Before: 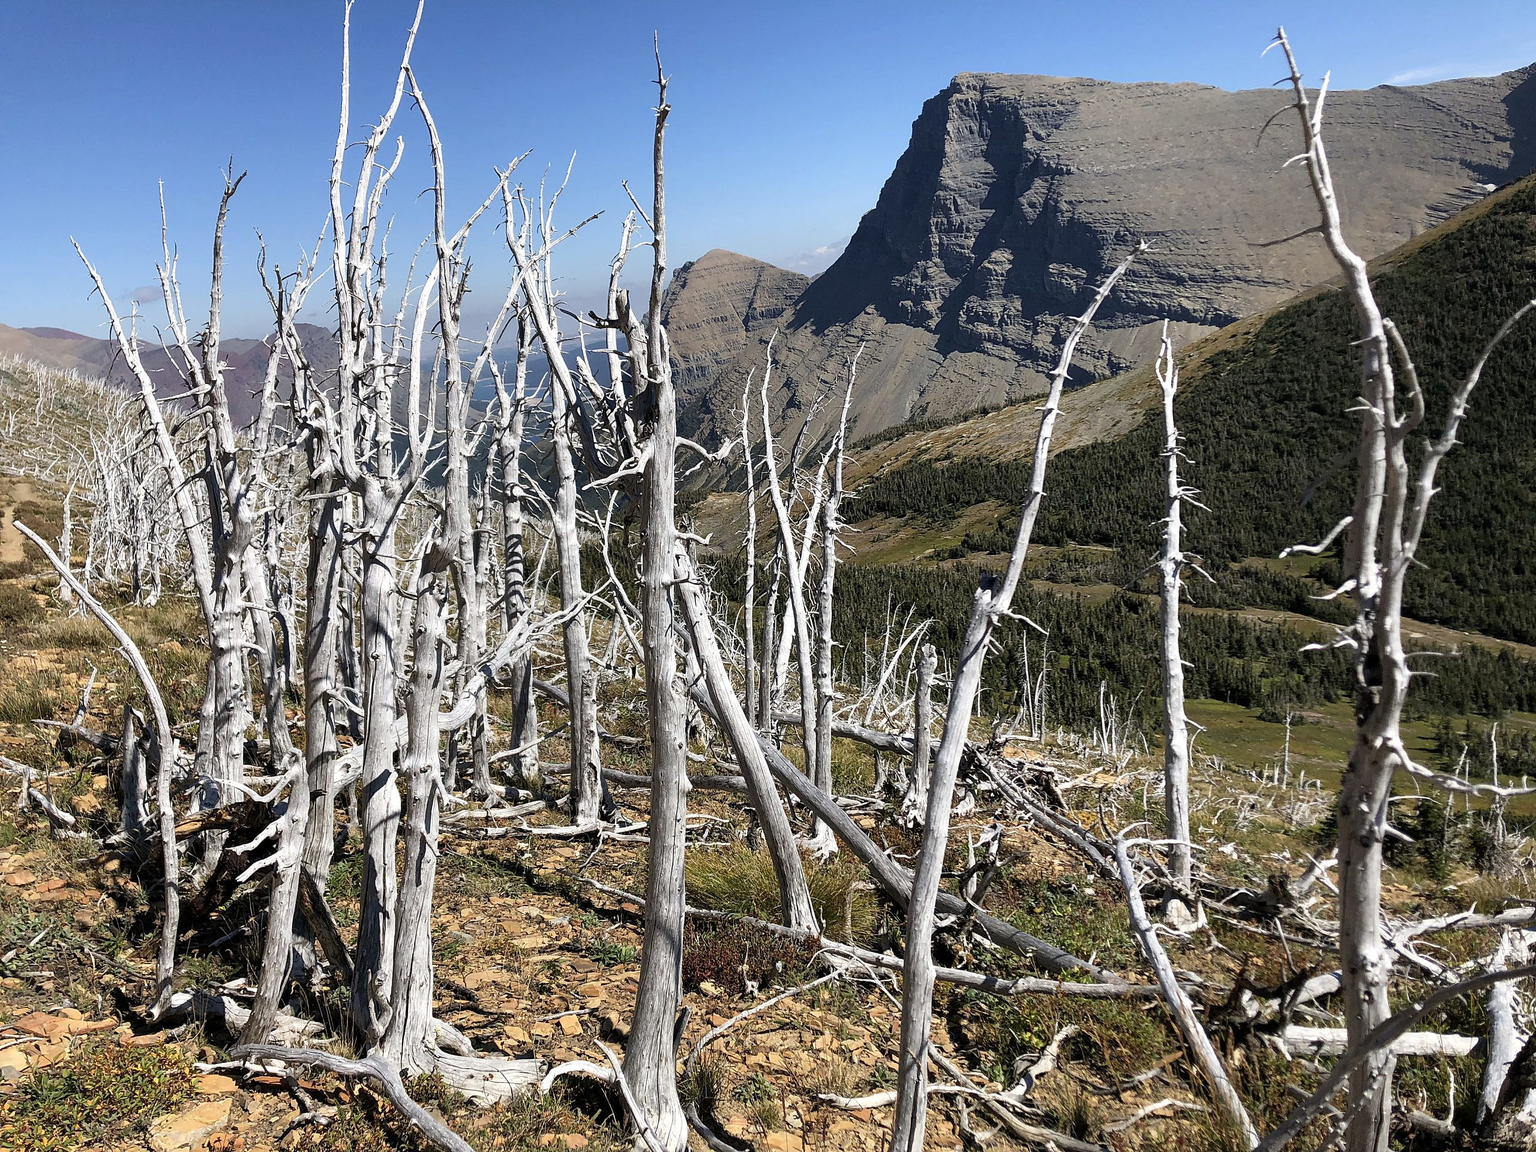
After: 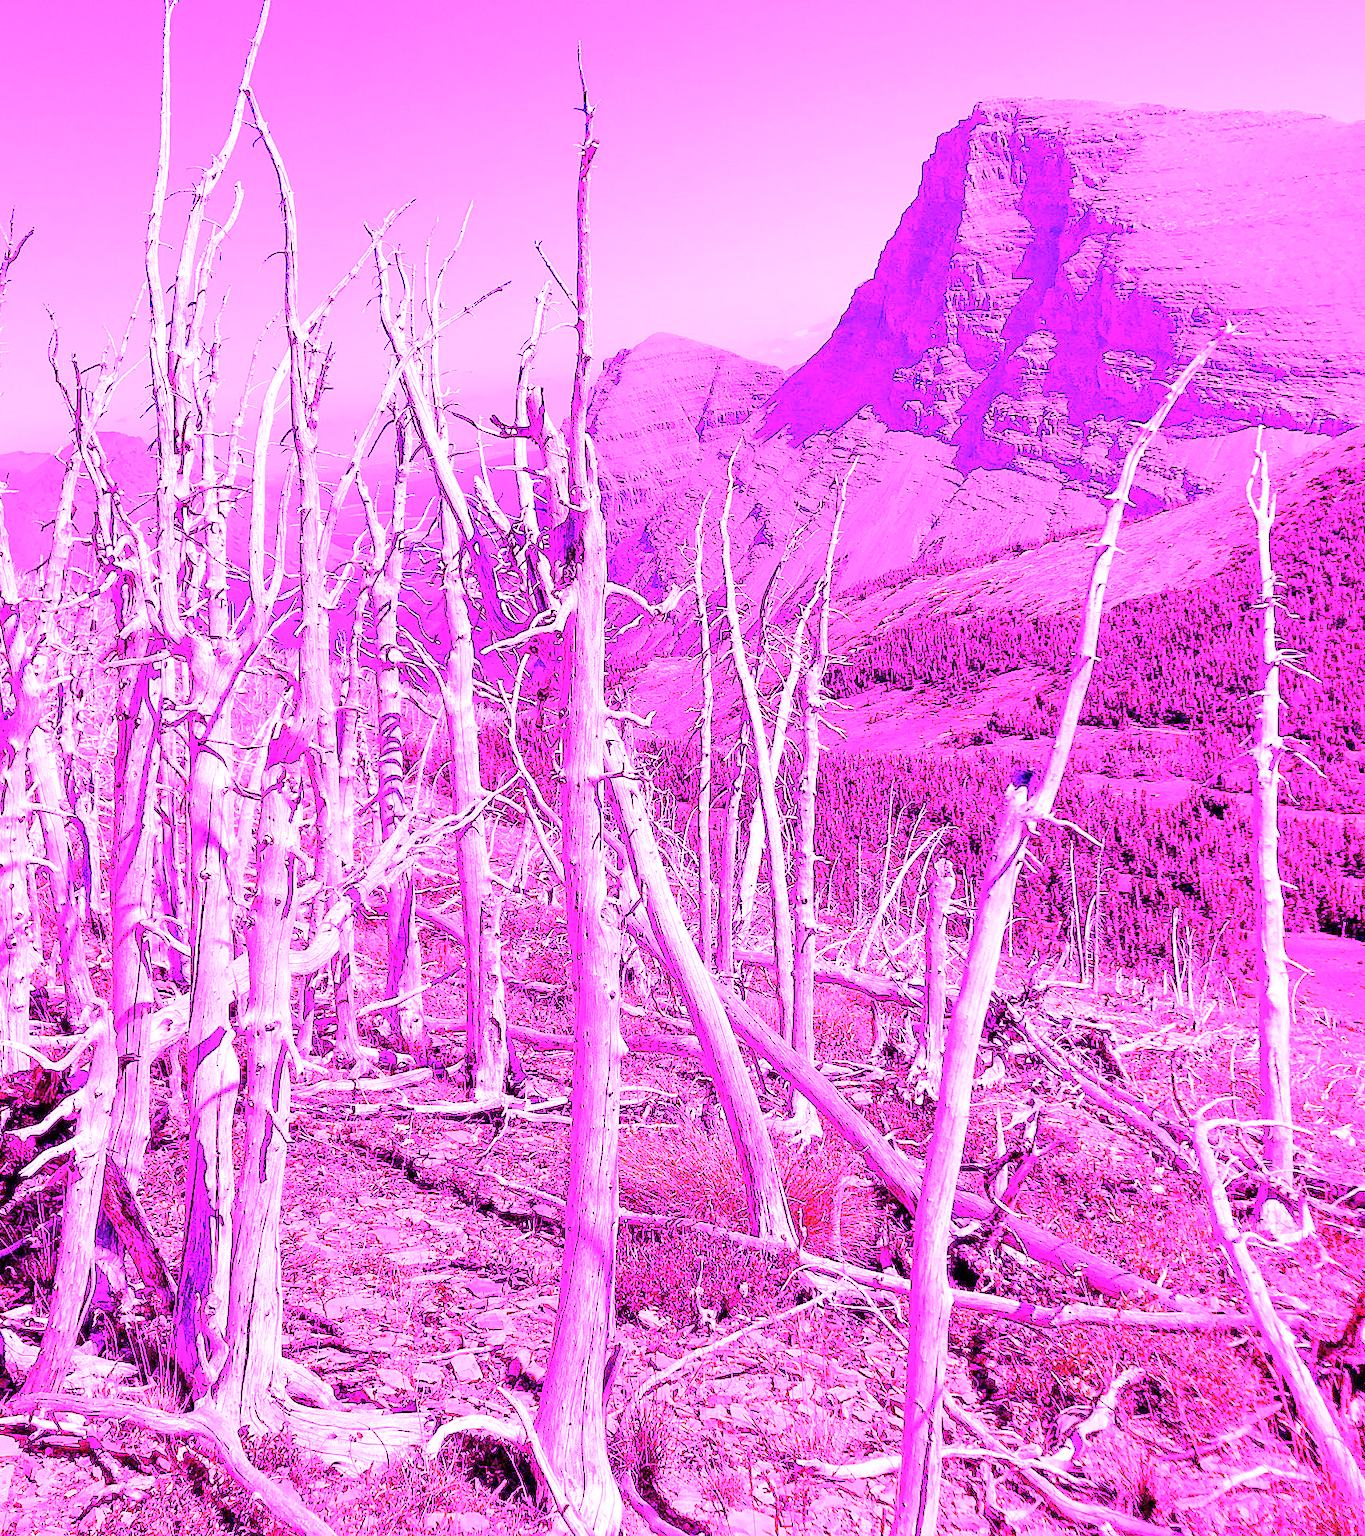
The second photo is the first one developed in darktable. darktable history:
white balance: red 8, blue 8
crop and rotate: left 14.436%, right 18.898%
